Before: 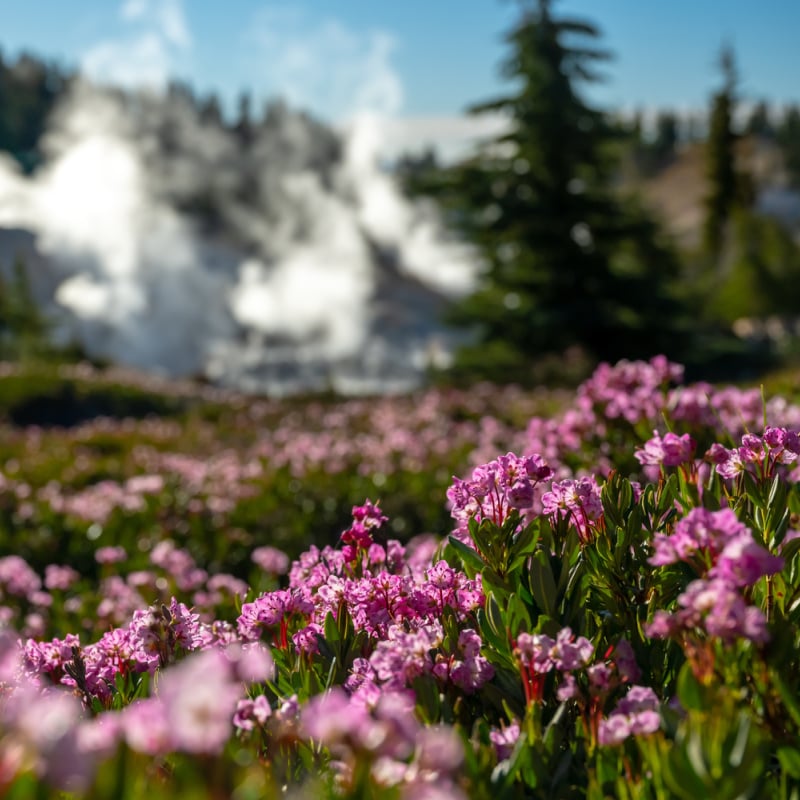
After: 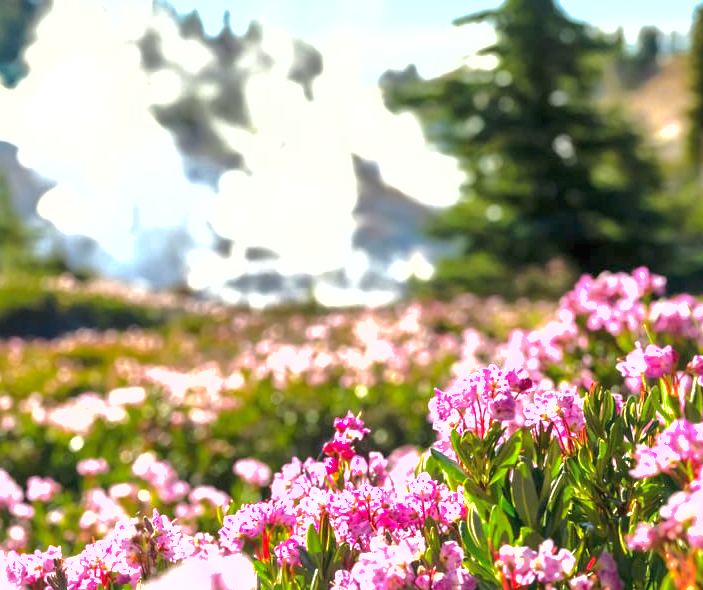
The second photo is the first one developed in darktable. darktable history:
exposure: black level correction 0, exposure 2.296 EV, compensate highlight preservation false
shadows and highlights: shadows 30.14
crop and rotate: left 2.303%, top 11.052%, right 9.739%, bottom 15.164%
